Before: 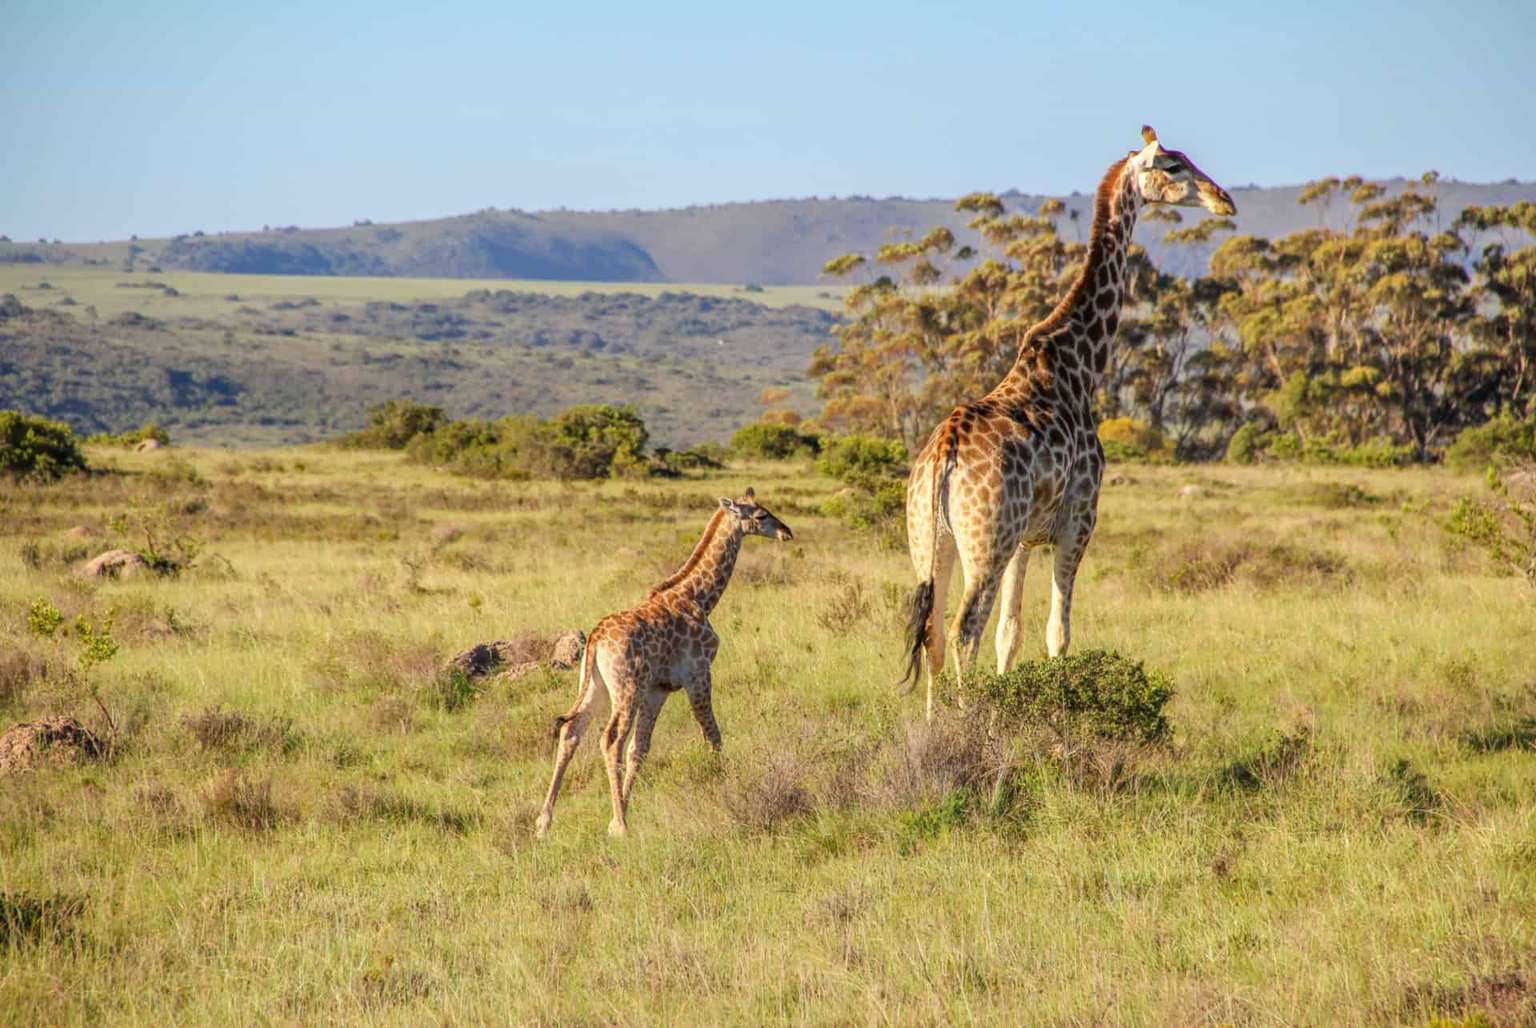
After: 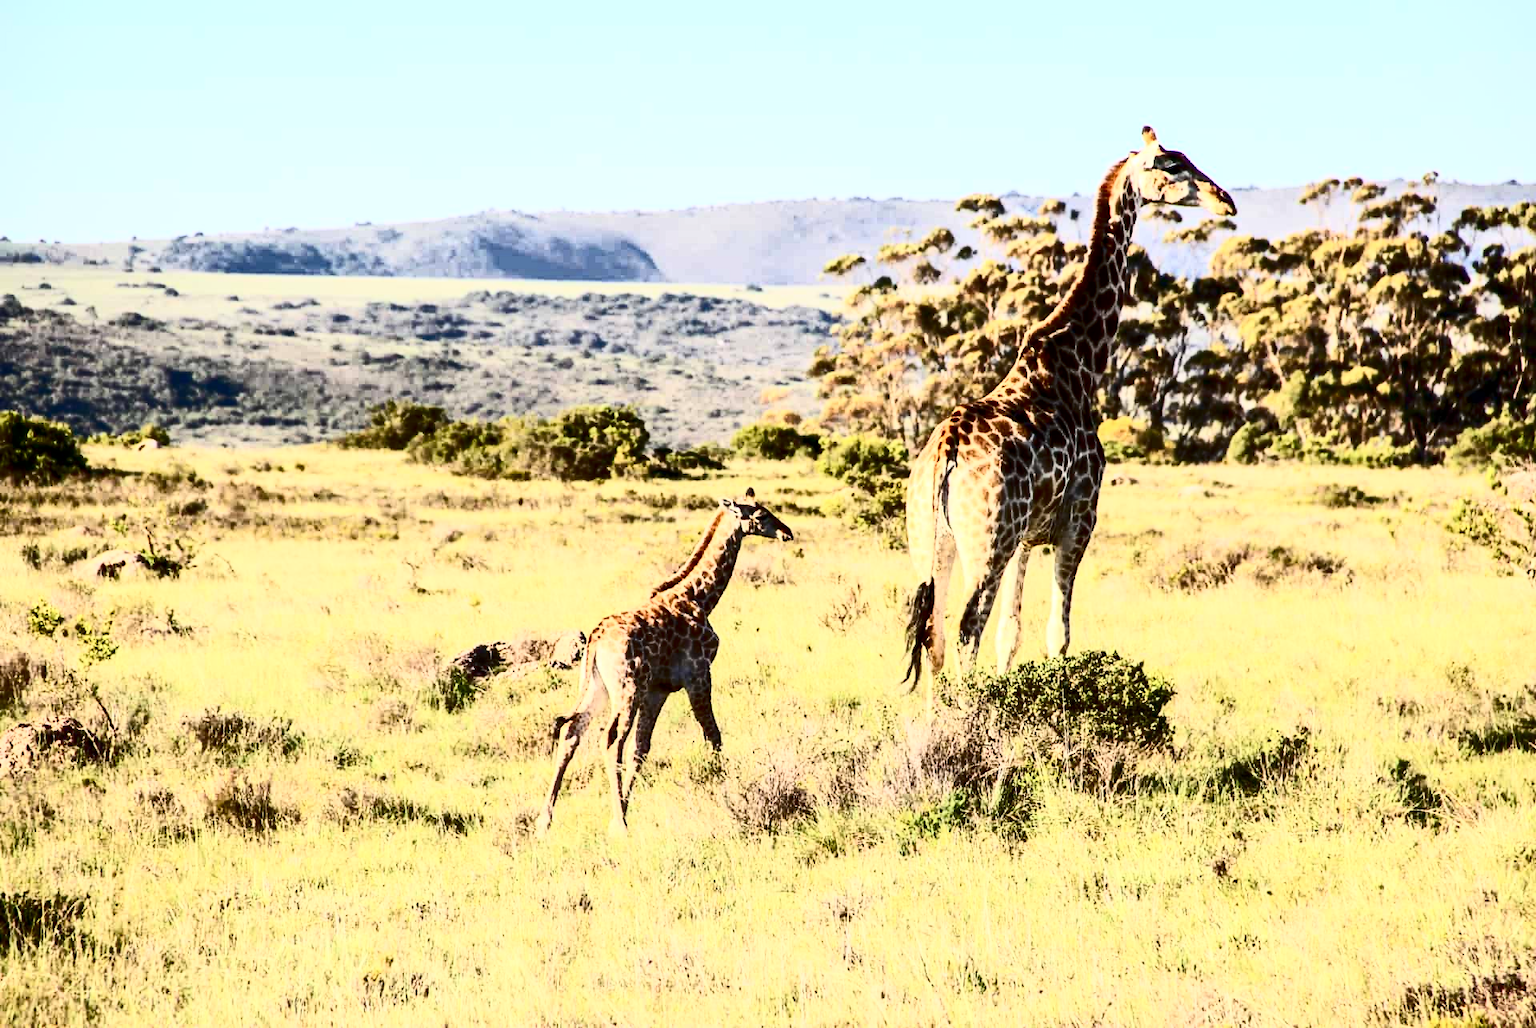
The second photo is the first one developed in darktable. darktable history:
exposure: black level correction 0.009, exposure 0.016 EV, compensate exposure bias true, compensate highlight preservation false
contrast brightness saturation: contrast 0.937, brightness 0.192
